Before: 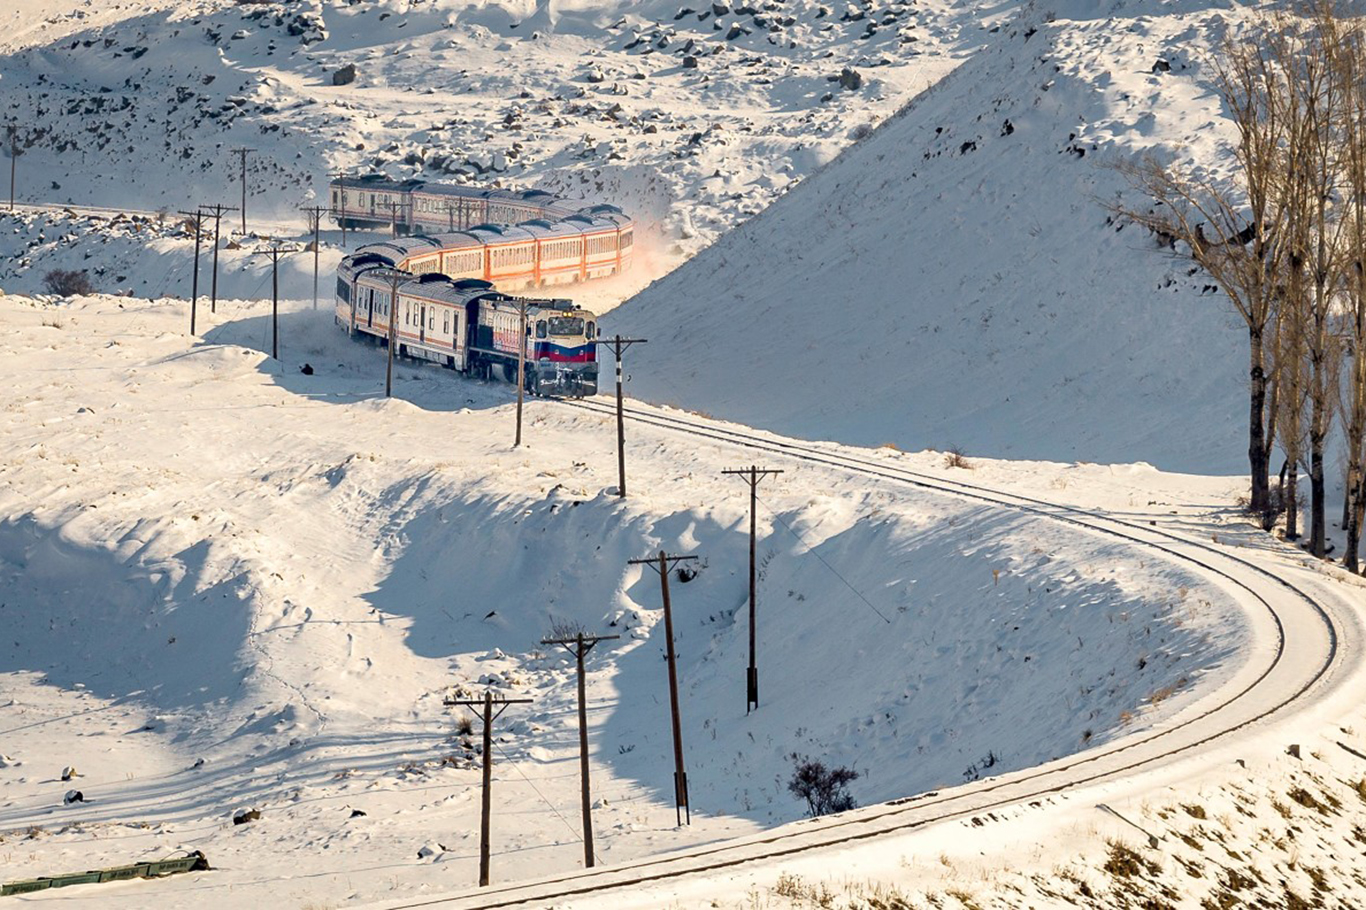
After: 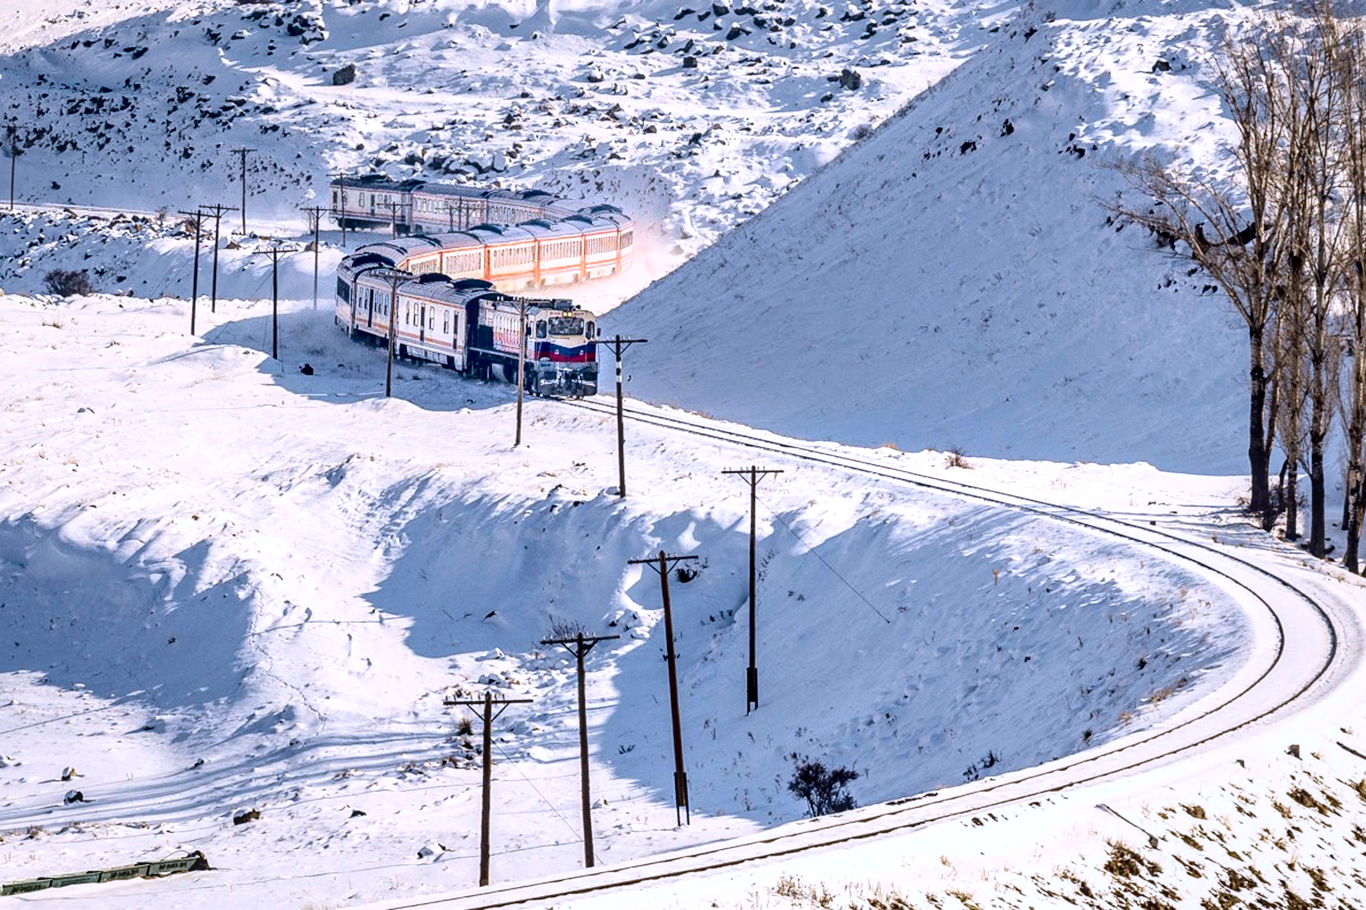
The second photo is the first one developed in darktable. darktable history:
color calibration: illuminant as shot in camera, x 0.376, y 0.393, temperature 4191.81 K
tone curve: curves: ch0 [(0, 0) (0.003, 0.003) (0.011, 0.005) (0.025, 0.008) (0.044, 0.012) (0.069, 0.02) (0.1, 0.031) (0.136, 0.047) (0.177, 0.088) (0.224, 0.141) (0.277, 0.222) (0.335, 0.32) (0.399, 0.425) (0.468, 0.524) (0.543, 0.623) (0.623, 0.716) (0.709, 0.796) (0.801, 0.88) (0.898, 0.959) (1, 1)], color space Lab, independent channels, preserve colors none
local contrast: on, module defaults
